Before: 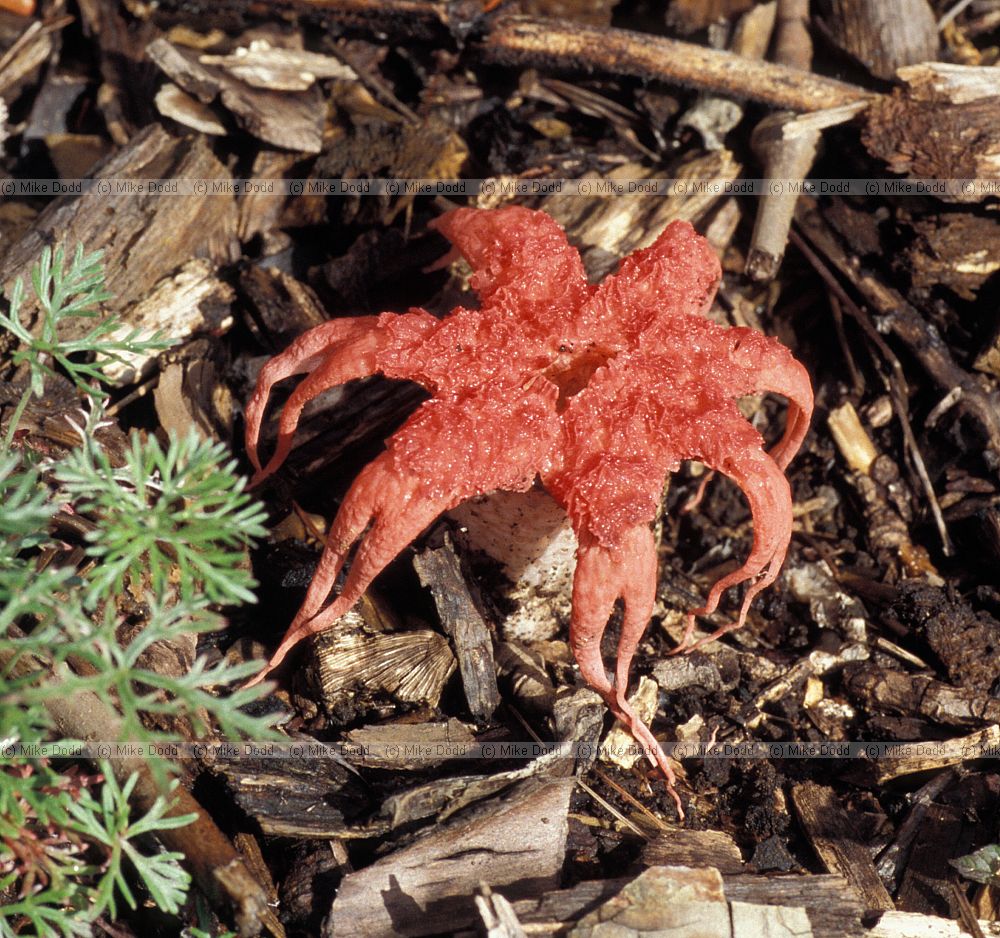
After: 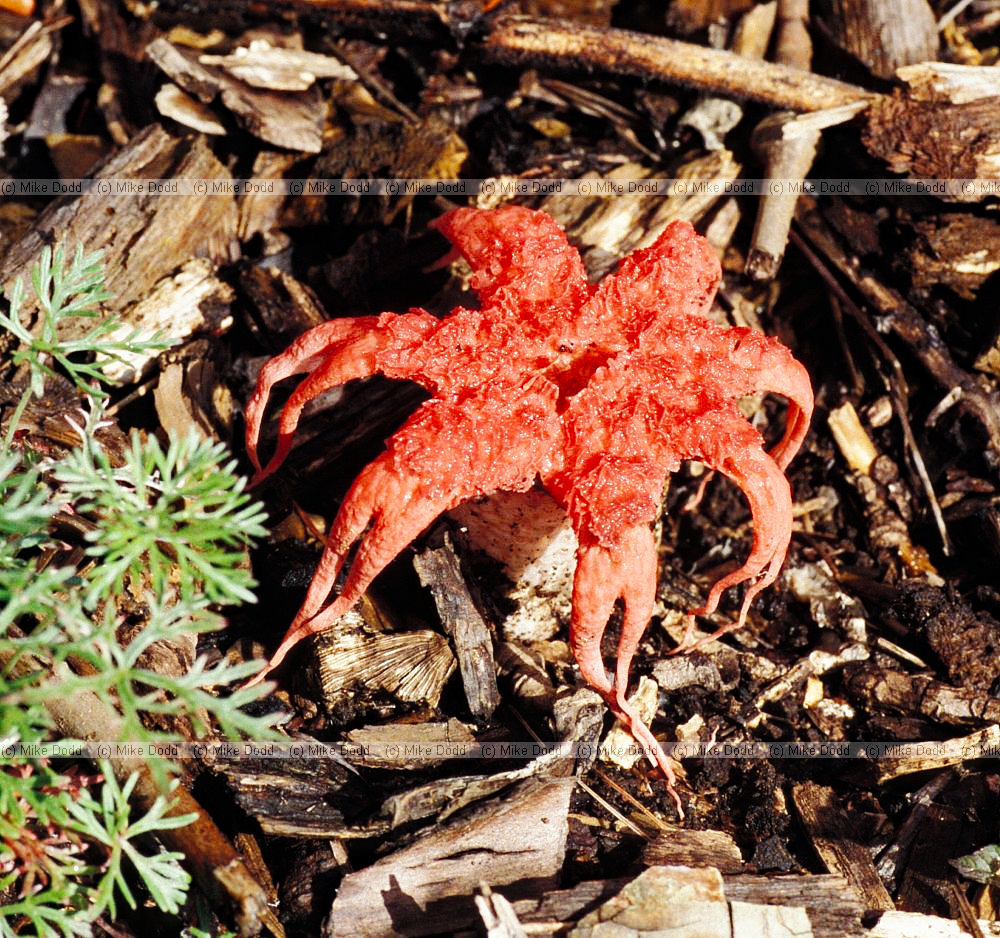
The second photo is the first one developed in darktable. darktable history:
base curve: curves: ch0 [(0, 0) (0.036, 0.025) (0.121, 0.166) (0.206, 0.329) (0.605, 0.79) (1, 1)], preserve colors none
haze removal: on, module defaults
